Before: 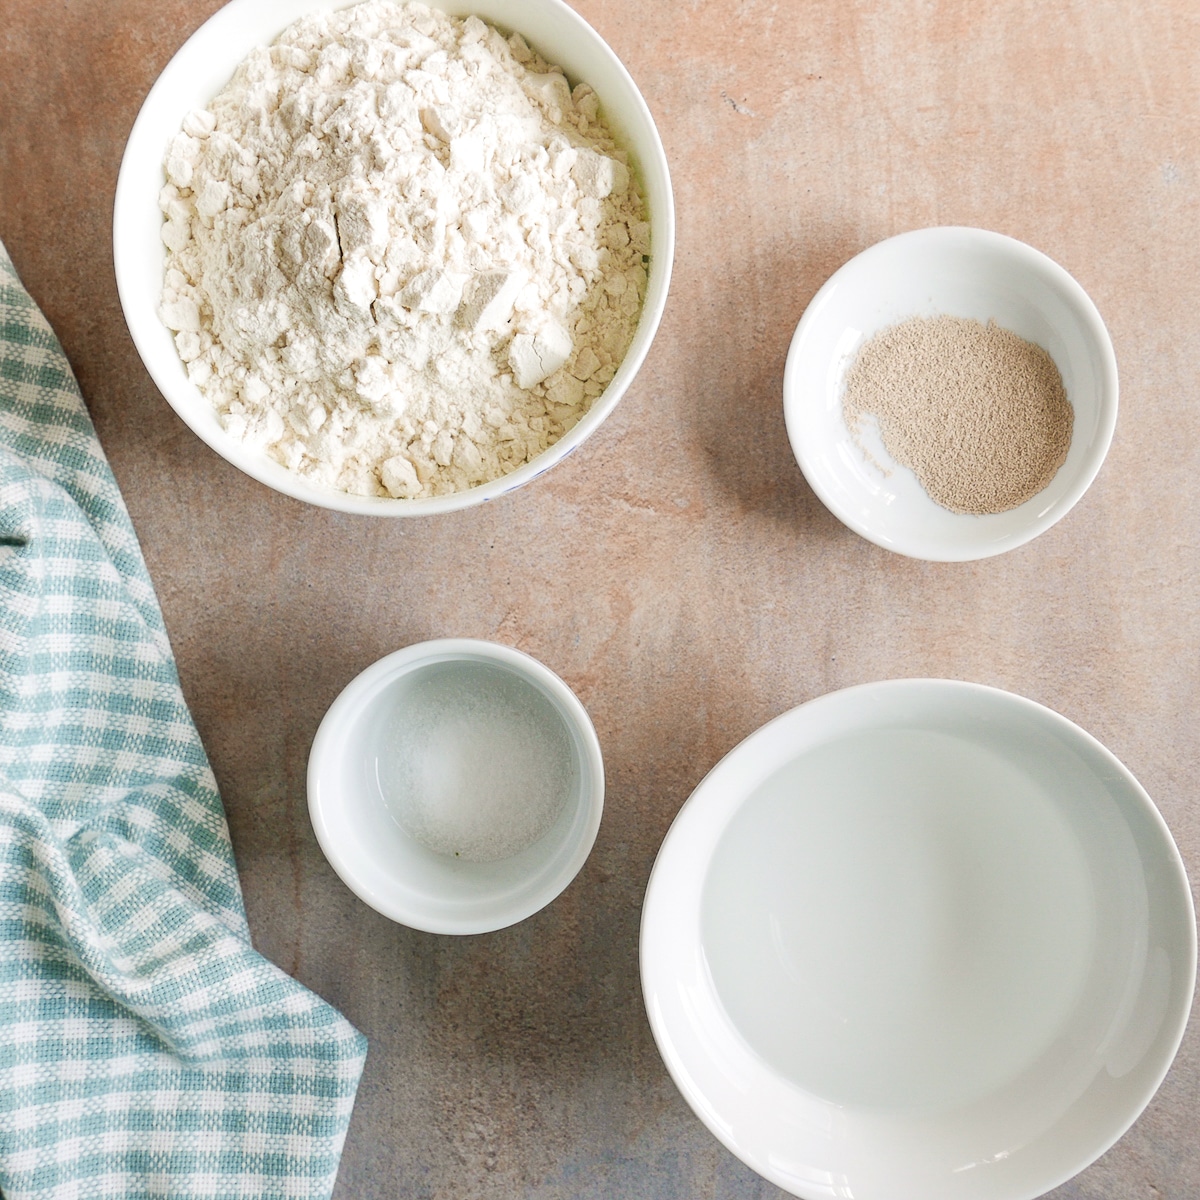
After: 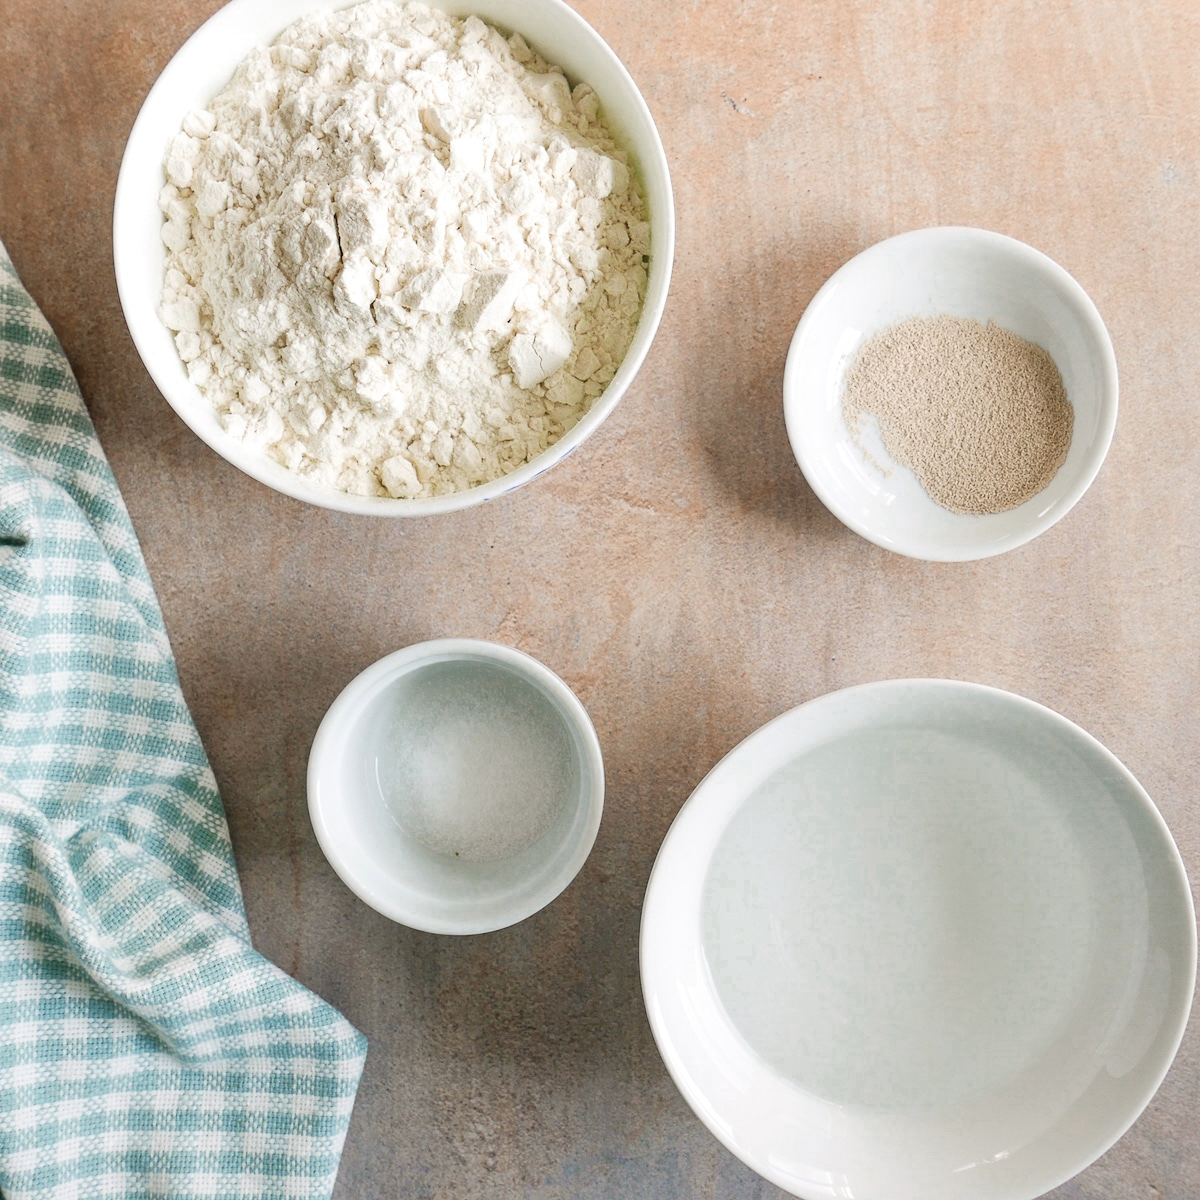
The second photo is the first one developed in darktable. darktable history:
color zones: curves: ch0 [(0, 0.558) (0.143, 0.548) (0.286, 0.447) (0.429, 0.259) (0.571, 0.5) (0.714, 0.5) (0.857, 0.593) (1, 0.558)]; ch1 [(0, 0.543) (0.01, 0.544) (0.12, 0.492) (0.248, 0.458) (0.5, 0.534) (0.748, 0.5) (0.99, 0.469) (1, 0.543)]; ch2 [(0, 0.507) (0.143, 0.522) (0.286, 0.505) (0.429, 0.5) (0.571, 0.5) (0.714, 0.5) (0.857, 0.5) (1, 0.507)]
